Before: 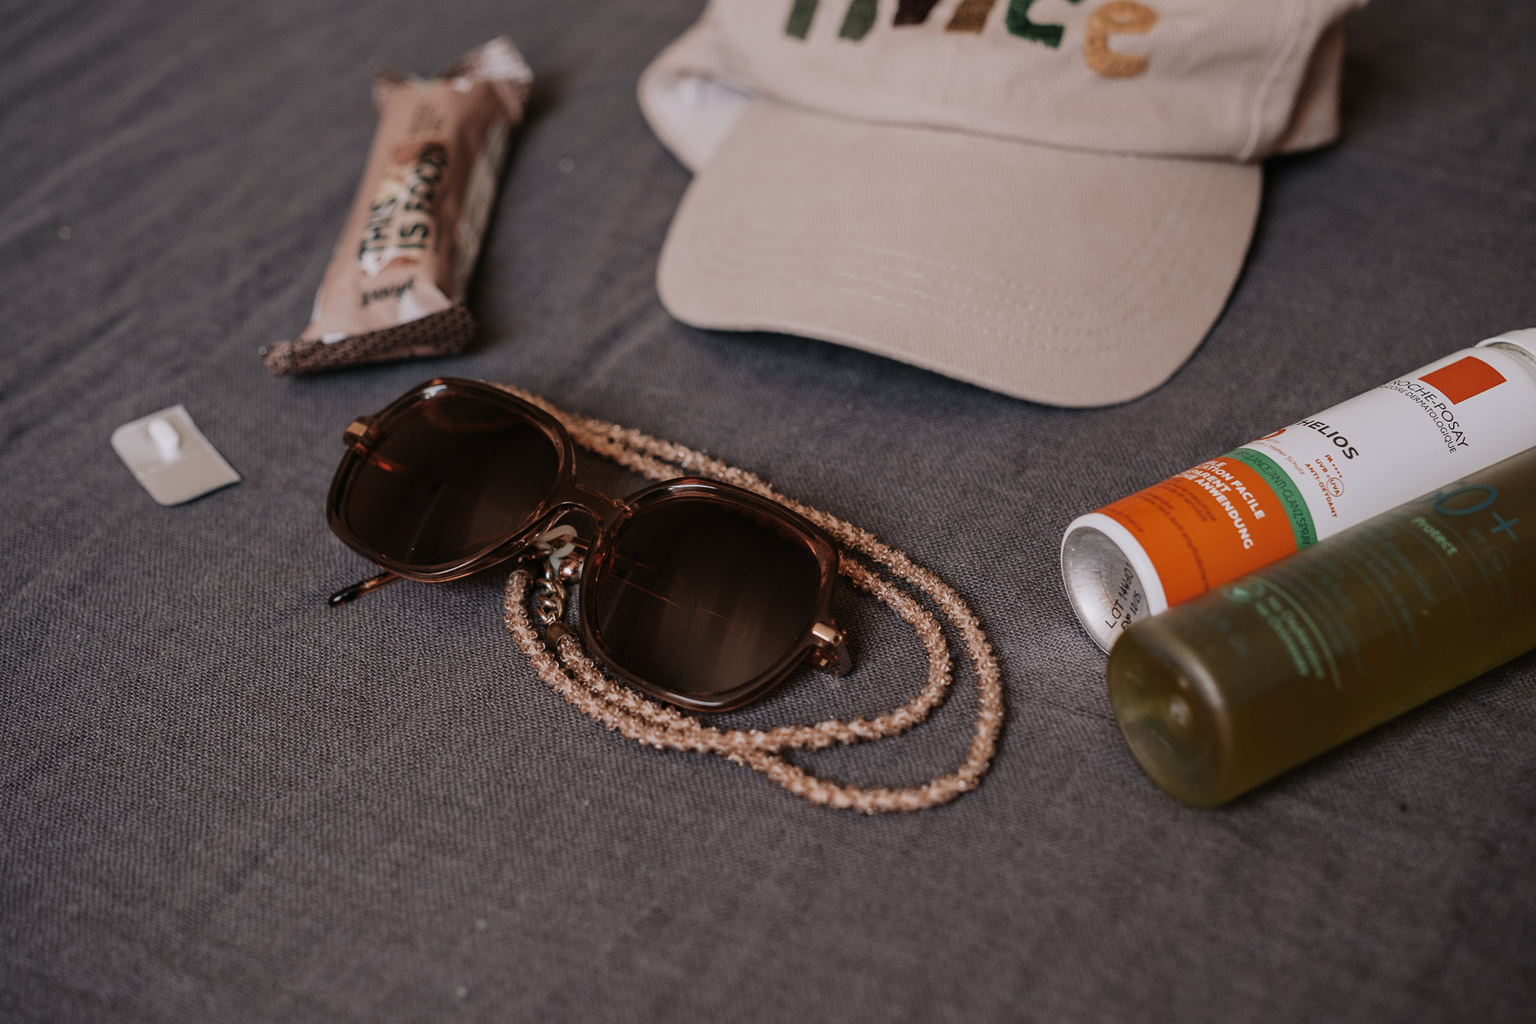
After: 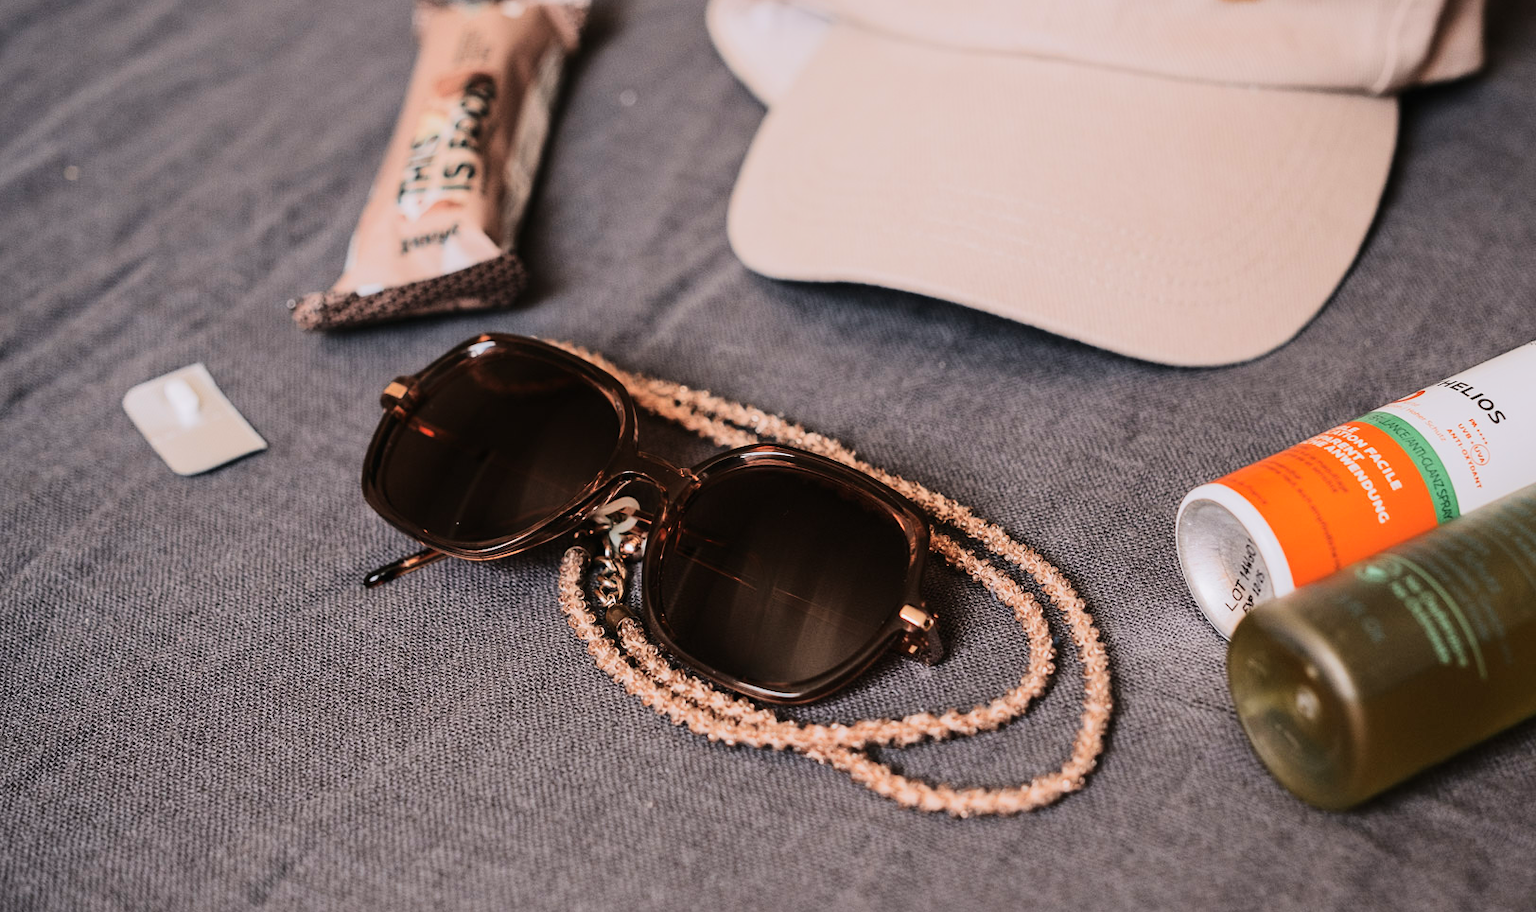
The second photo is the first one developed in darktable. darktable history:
crop: top 7.517%, right 9.776%, bottom 12.007%
tone equalizer: -7 EV 0.146 EV, -6 EV 0.629 EV, -5 EV 1.14 EV, -4 EV 1.32 EV, -3 EV 1.13 EV, -2 EV 0.6 EV, -1 EV 0.158 EV, edges refinement/feathering 500, mask exposure compensation -1.57 EV, preserve details no
